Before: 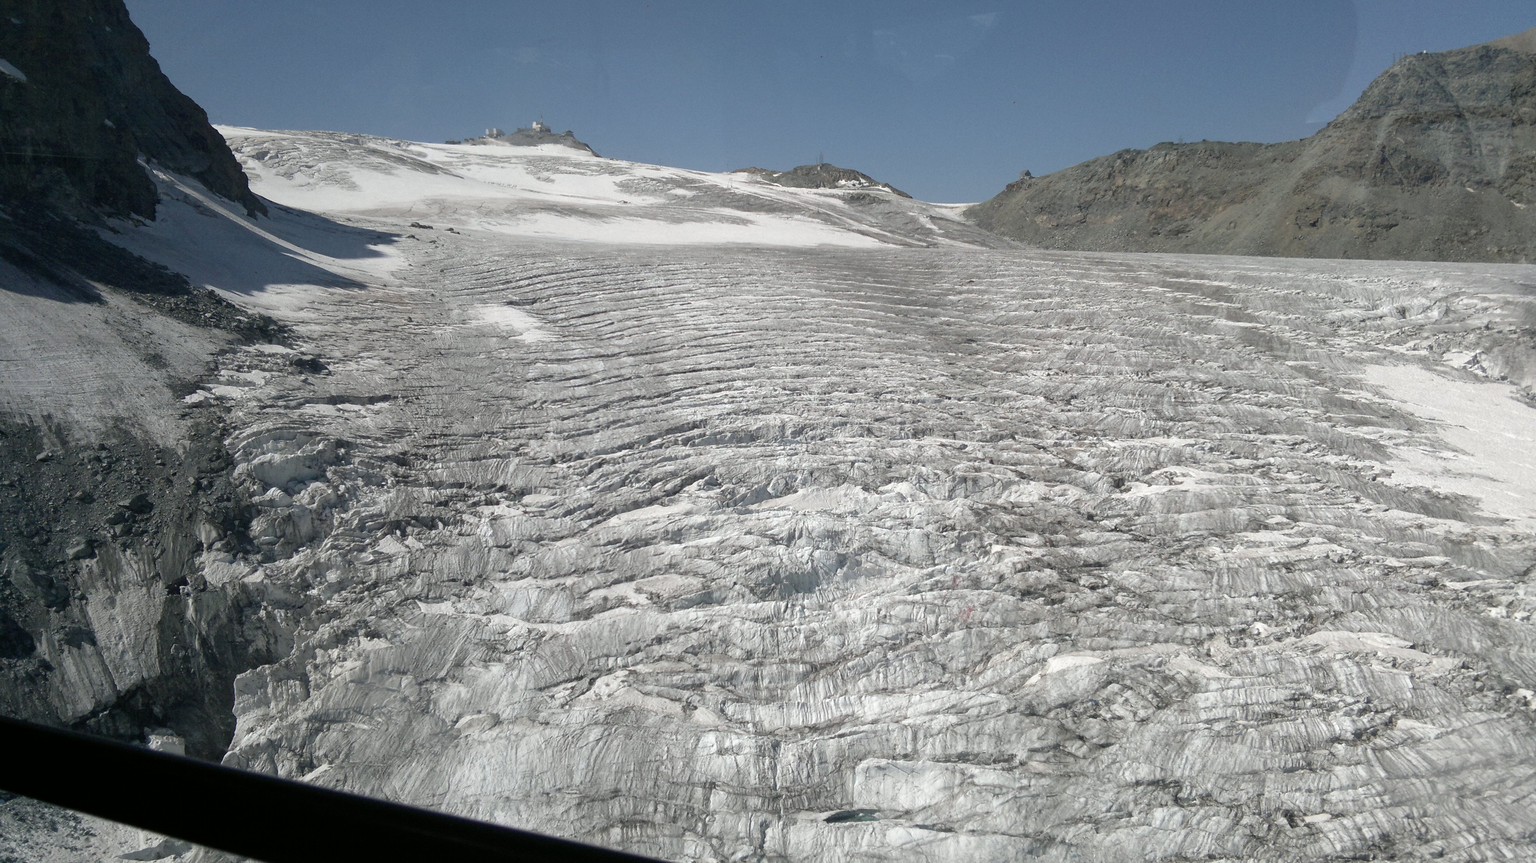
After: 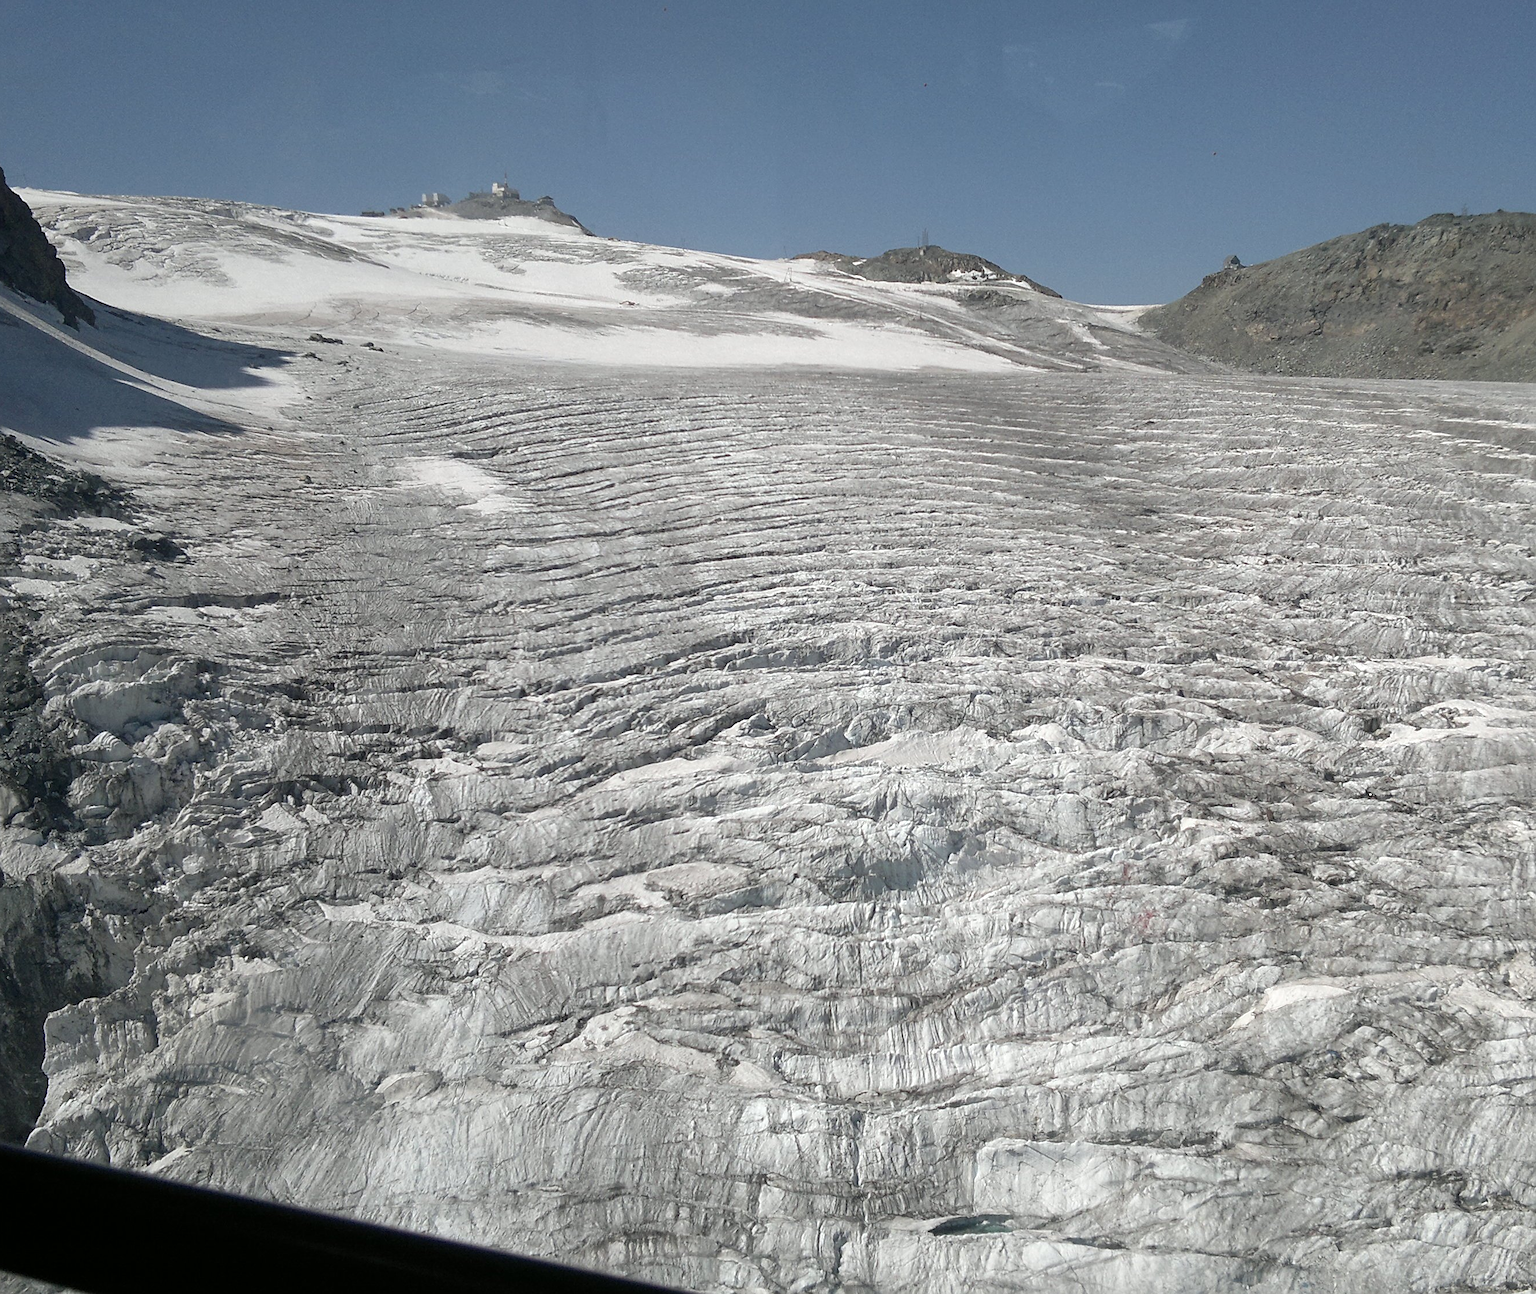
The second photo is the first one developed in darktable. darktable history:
tone equalizer: on, module defaults
crop and rotate: left 13.342%, right 19.991%
sharpen: on, module defaults
